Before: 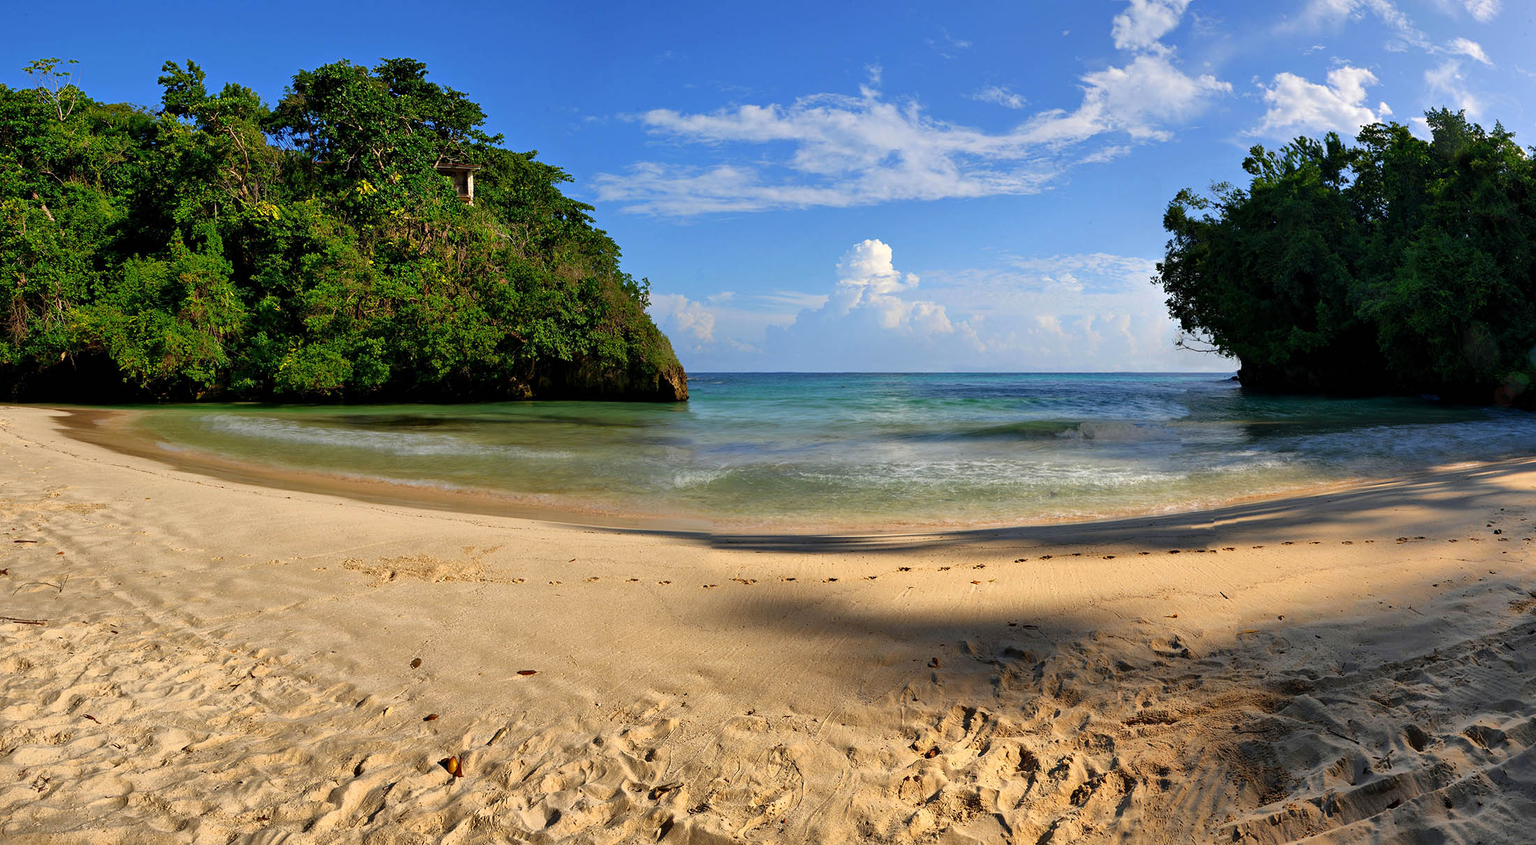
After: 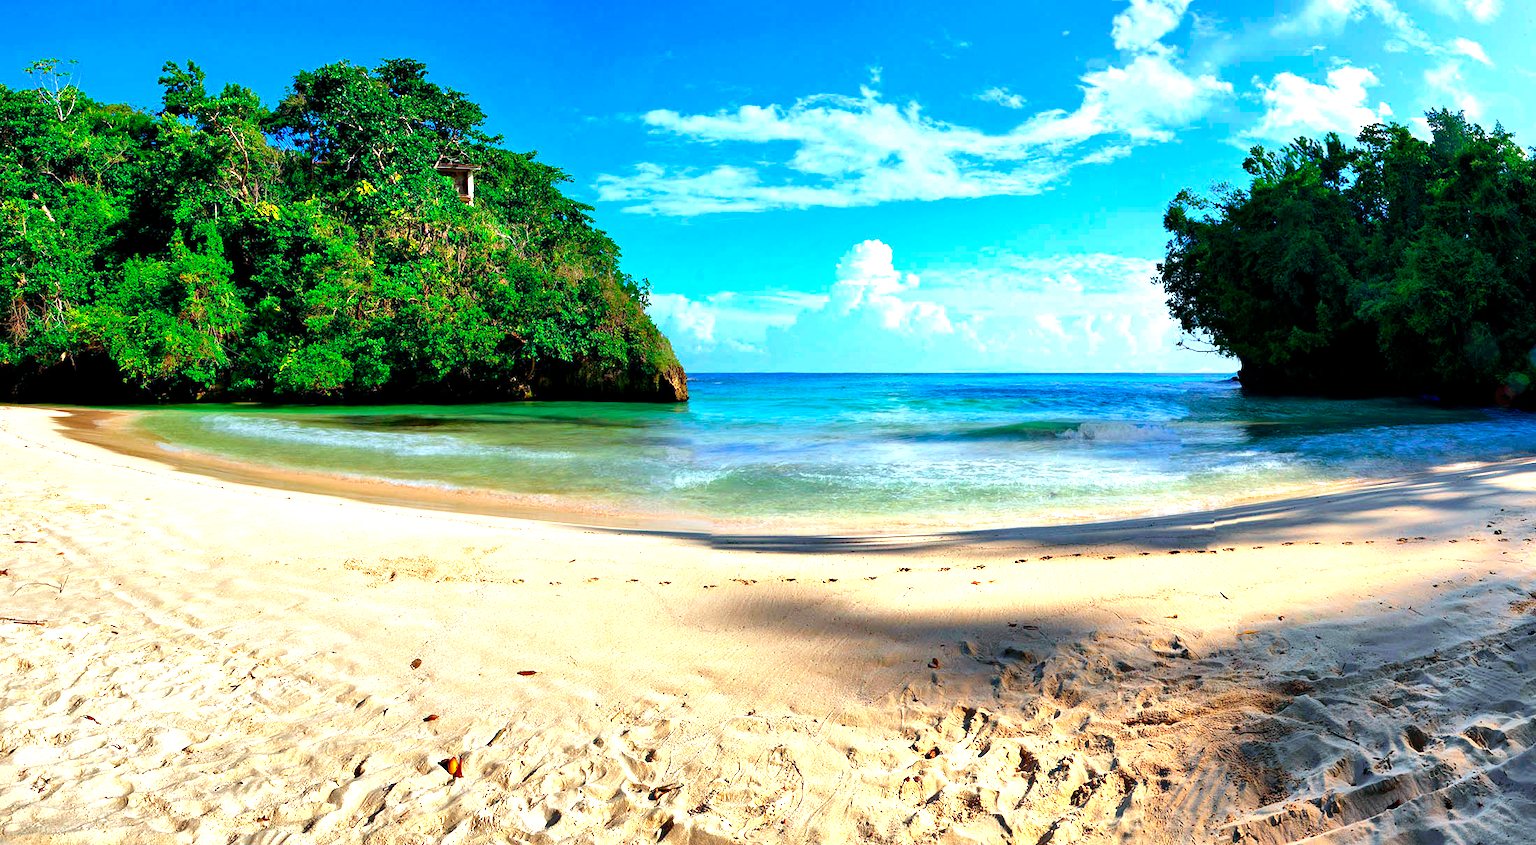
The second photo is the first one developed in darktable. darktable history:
exposure: exposure 1.232 EV, compensate highlight preservation false
color calibration: output R [0.948, 0.091, -0.04, 0], output G [-0.3, 1.384, -0.085, 0], output B [-0.108, 0.061, 1.08, 0], illuminant as shot in camera, x 0.384, y 0.38, temperature 3938.55 K
